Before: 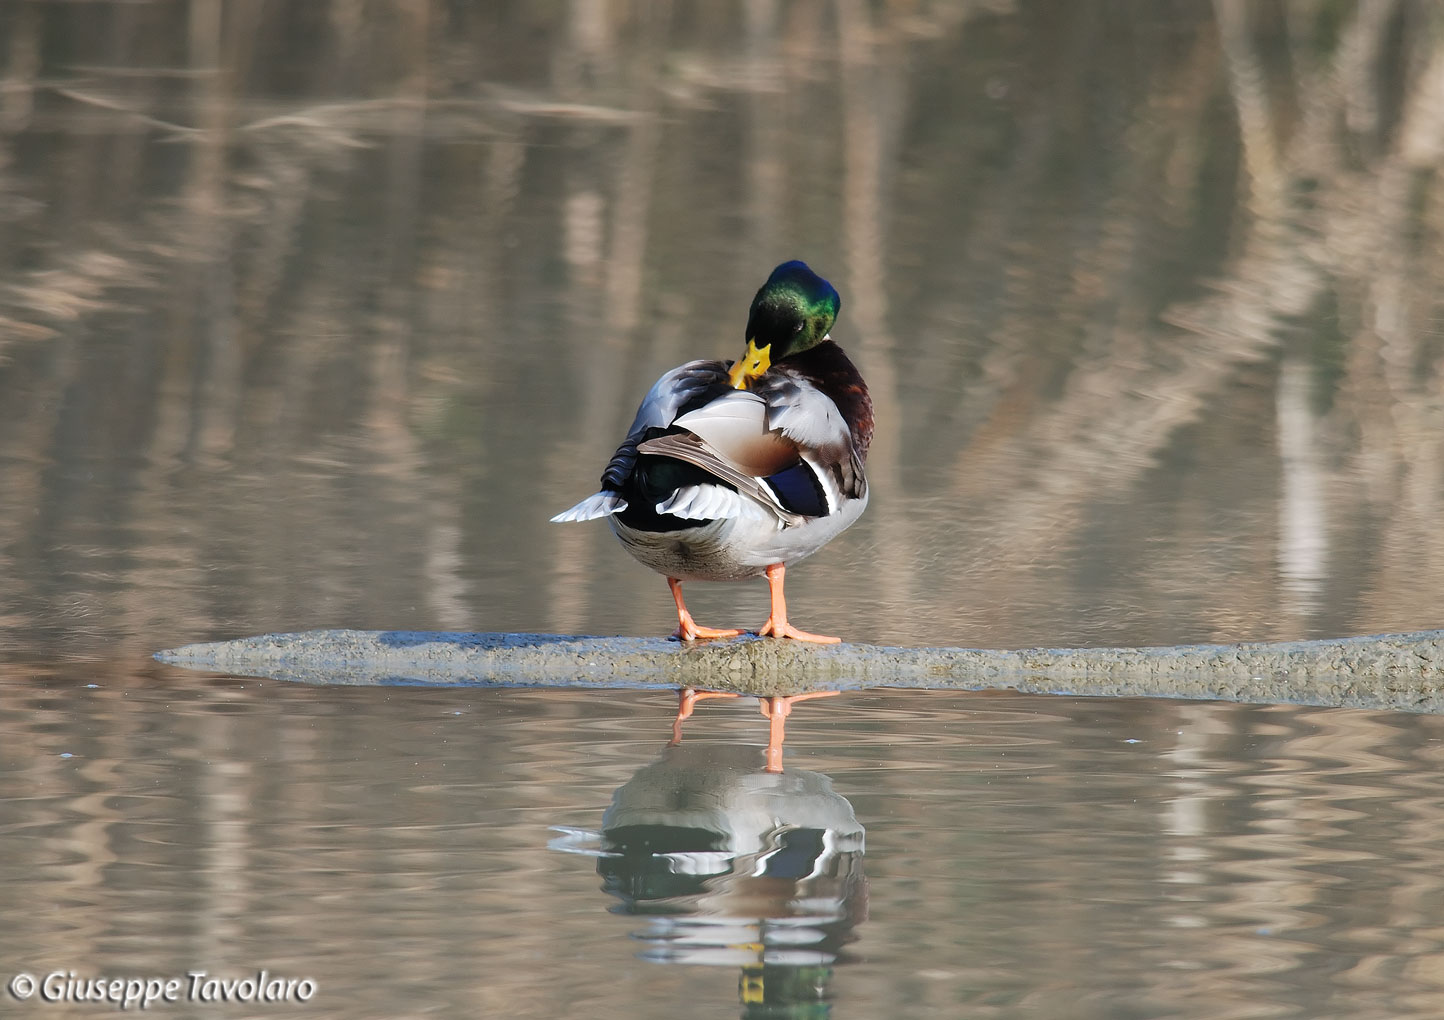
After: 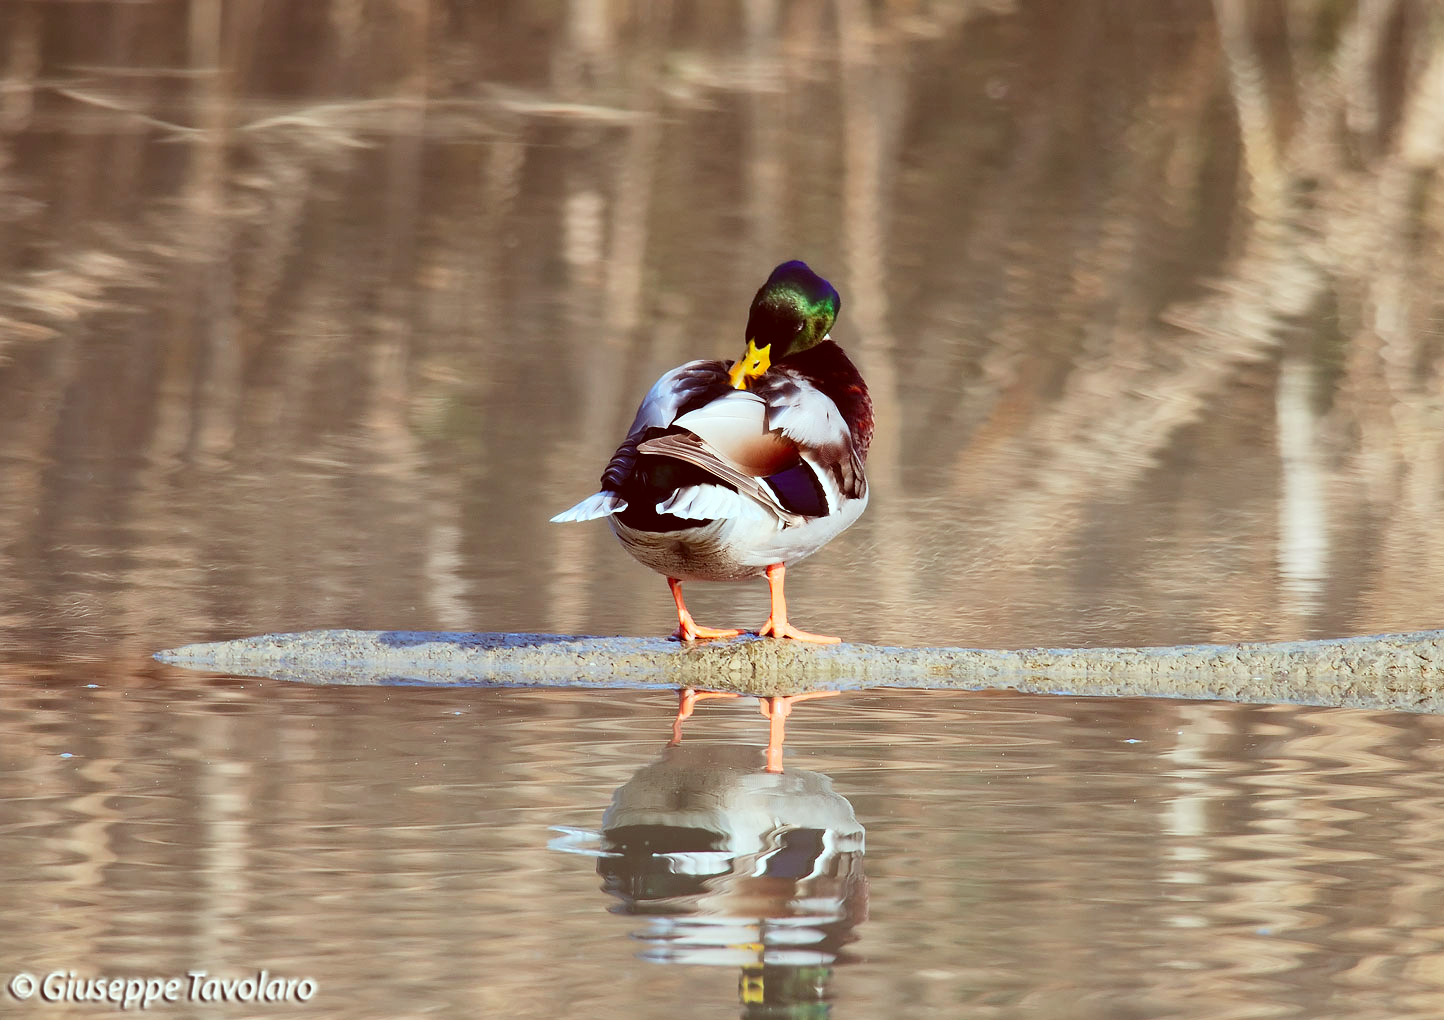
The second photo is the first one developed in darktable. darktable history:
color correction: highlights a* -7.23, highlights b* -0.22, shadows a* 20.73, shadows b* 12.41
contrast brightness saturation: contrast 0.233, brightness 0.109, saturation 0.285
